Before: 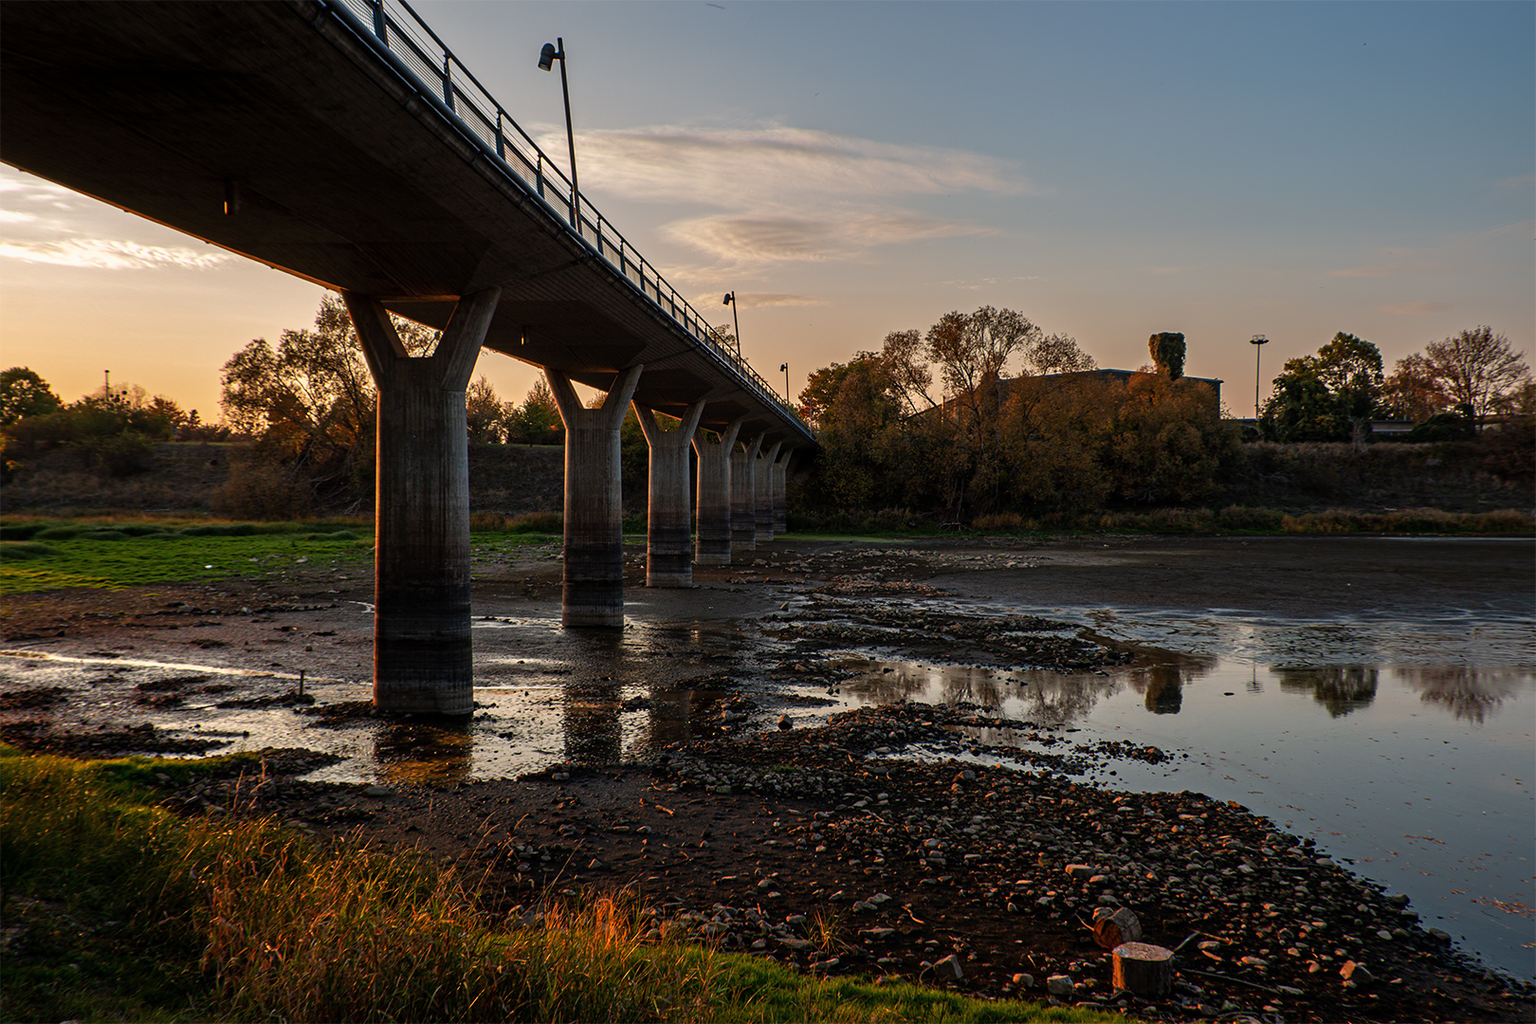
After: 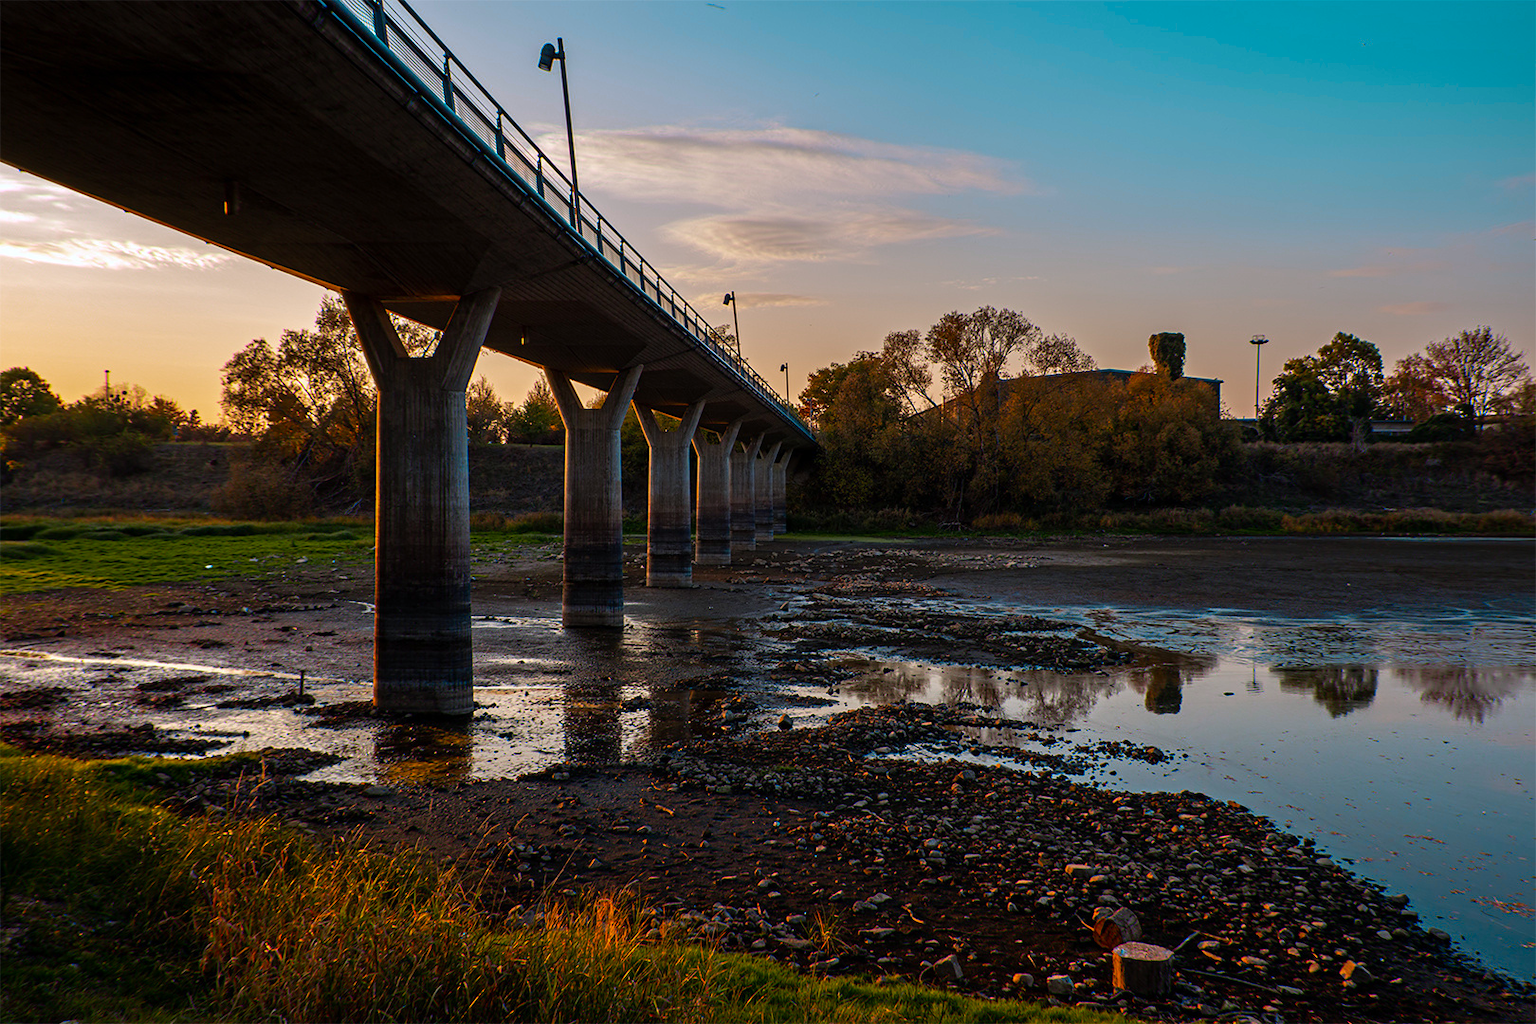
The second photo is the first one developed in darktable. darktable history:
color zones: curves: ch0 [(0.254, 0.492) (0.724, 0.62)]; ch1 [(0.25, 0.528) (0.719, 0.796)]; ch2 [(0, 0.472) (0.25, 0.5) (0.73, 0.184)]
color calibration: output colorfulness [0, 0.315, 0, 0], illuminant as shot in camera, x 0.358, y 0.373, temperature 4628.91 K
